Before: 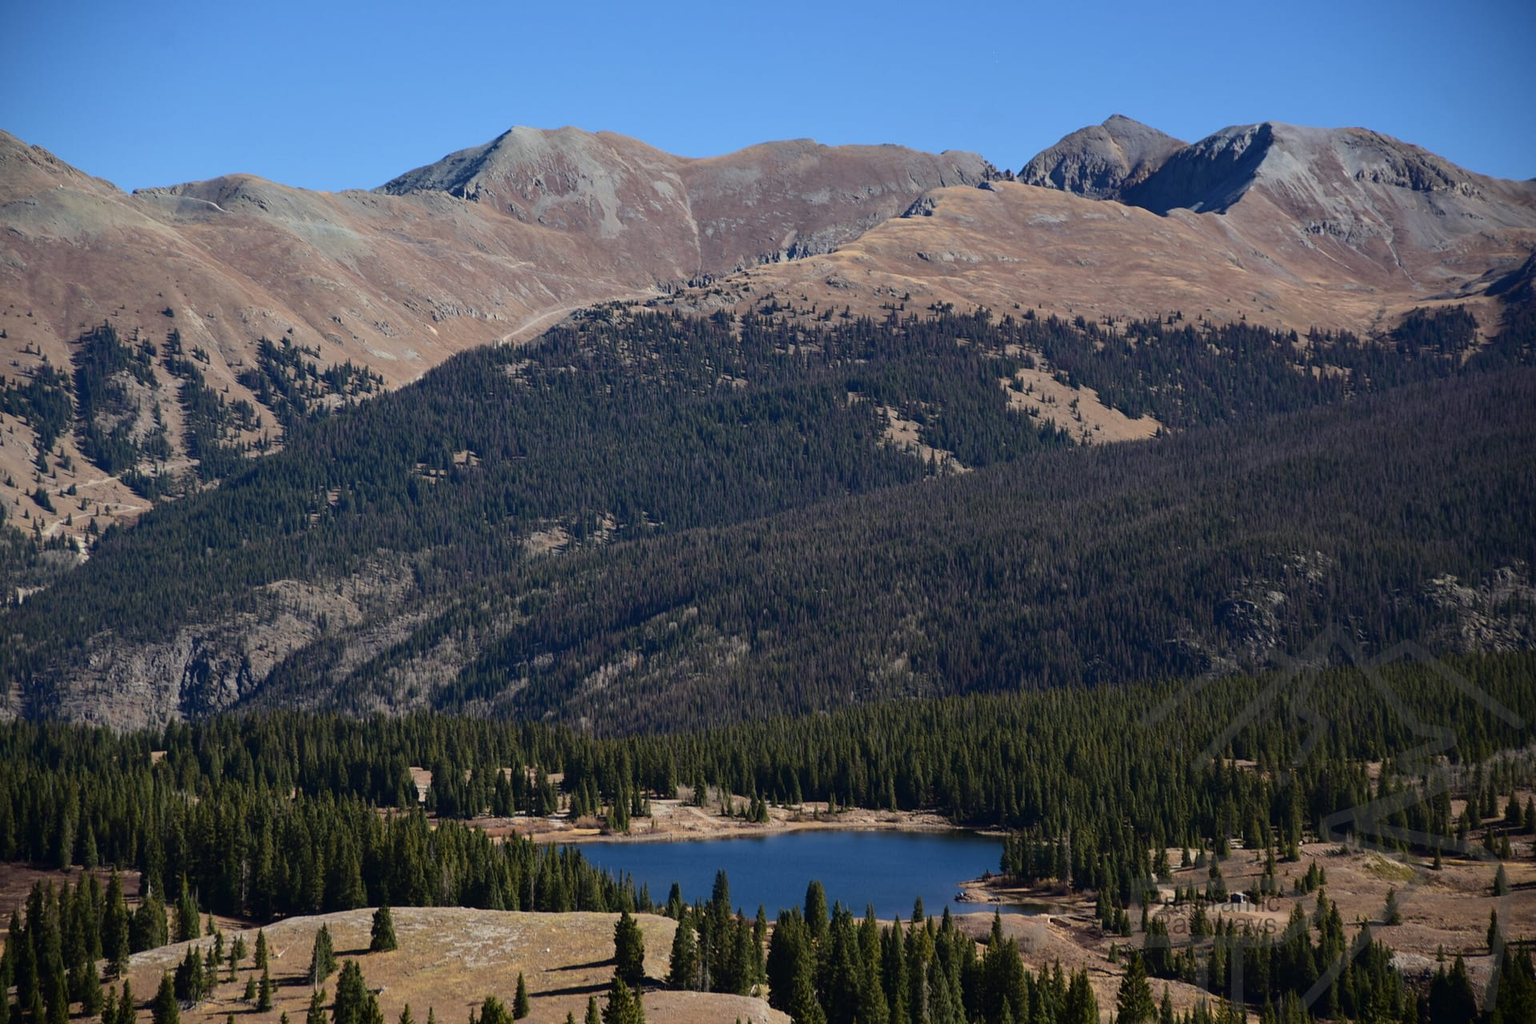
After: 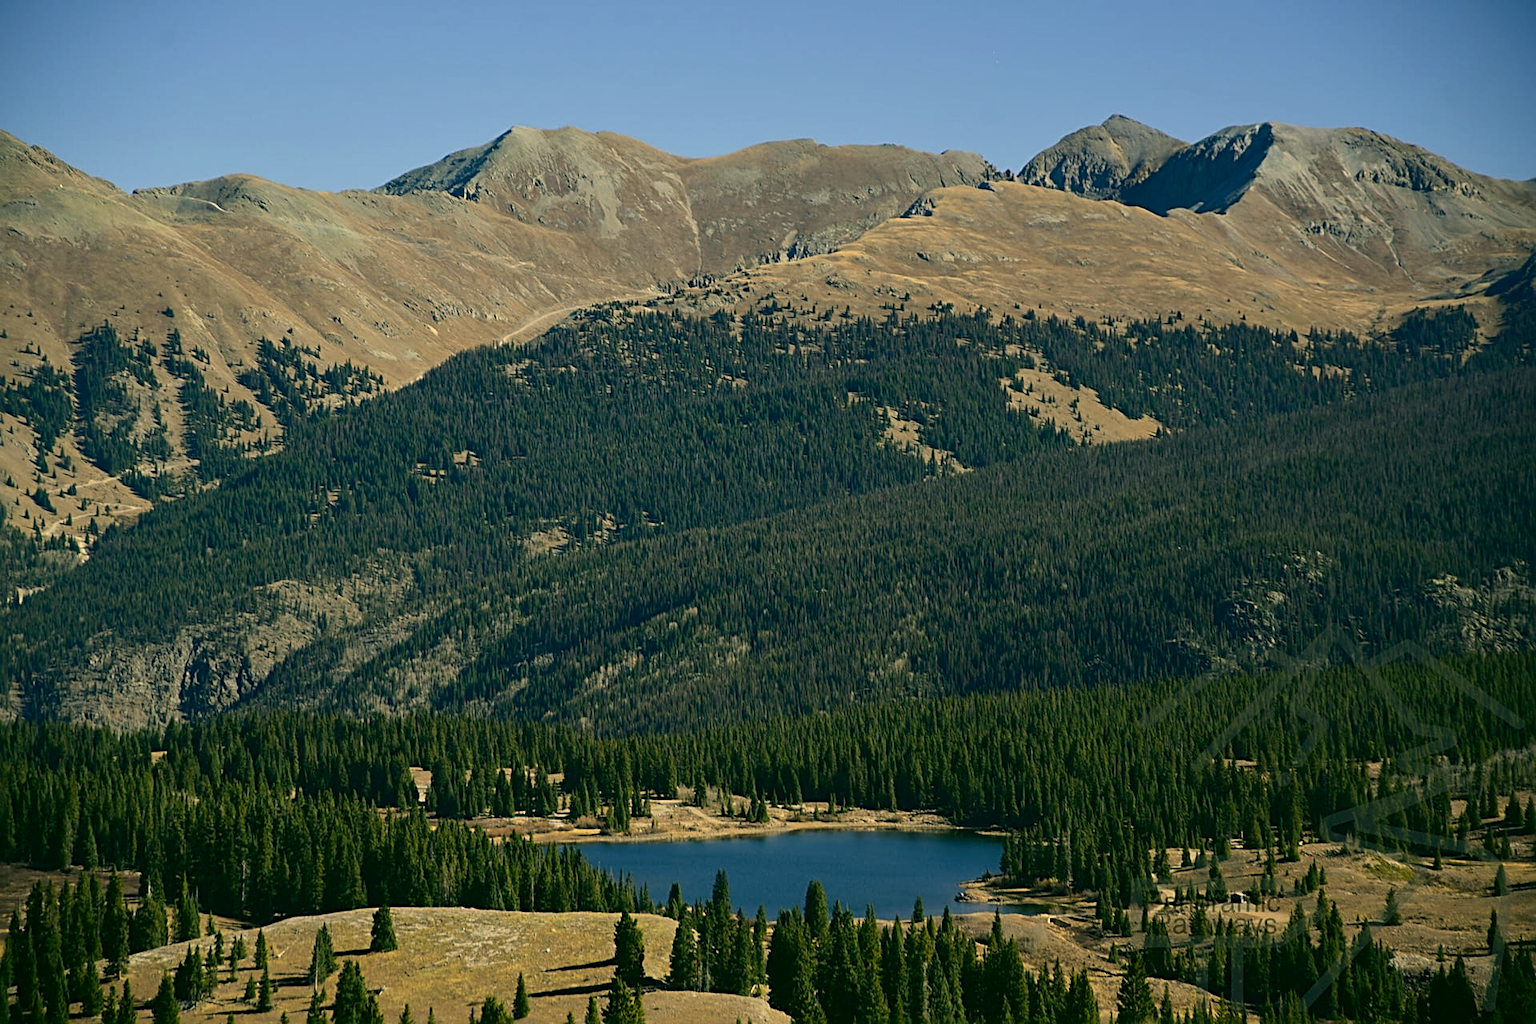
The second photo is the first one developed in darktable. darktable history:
color correction: highlights a* 5.3, highlights b* 24.26, shadows a* -15.58, shadows b* 4.02
sharpen: radius 3.119
